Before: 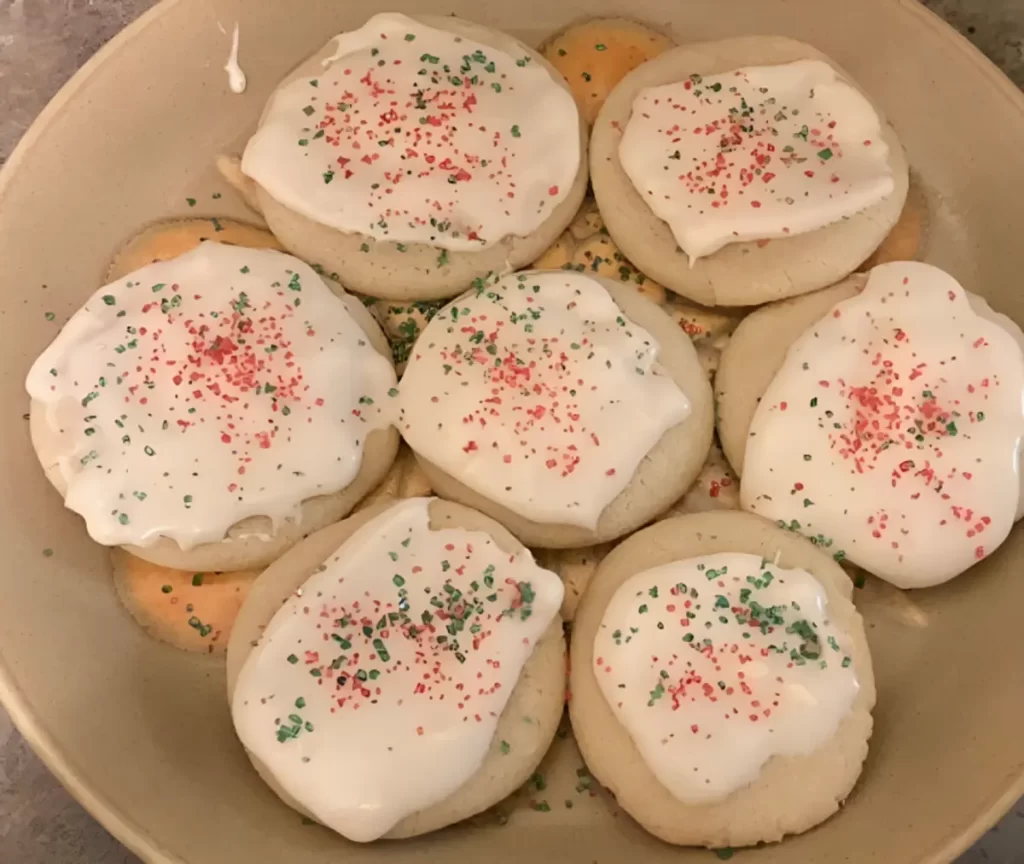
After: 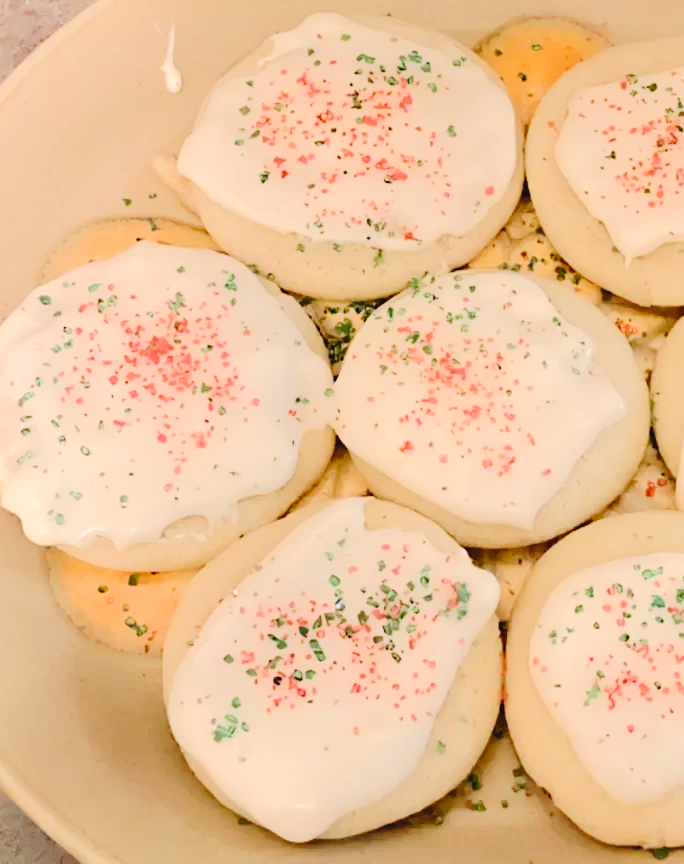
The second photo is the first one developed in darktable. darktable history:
tone equalizer: -7 EV 0.156 EV, -6 EV 0.628 EV, -5 EV 1.16 EV, -4 EV 1.36 EV, -3 EV 1.17 EV, -2 EV 0.6 EV, -1 EV 0.155 EV, edges refinement/feathering 500, mask exposure compensation -1.57 EV, preserve details no
tone curve: curves: ch0 [(0, 0) (0.003, 0.048) (0.011, 0.048) (0.025, 0.048) (0.044, 0.049) (0.069, 0.048) (0.1, 0.052) (0.136, 0.071) (0.177, 0.109) (0.224, 0.157) (0.277, 0.233) (0.335, 0.32) (0.399, 0.404) (0.468, 0.496) (0.543, 0.582) (0.623, 0.653) (0.709, 0.738) (0.801, 0.811) (0.898, 0.895) (1, 1)], preserve colors none
crop and rotate: left 6.324%, right 26.856%
contrast brightness saturation: contrast -0.018, brightness -0.008, saturation 0.027
